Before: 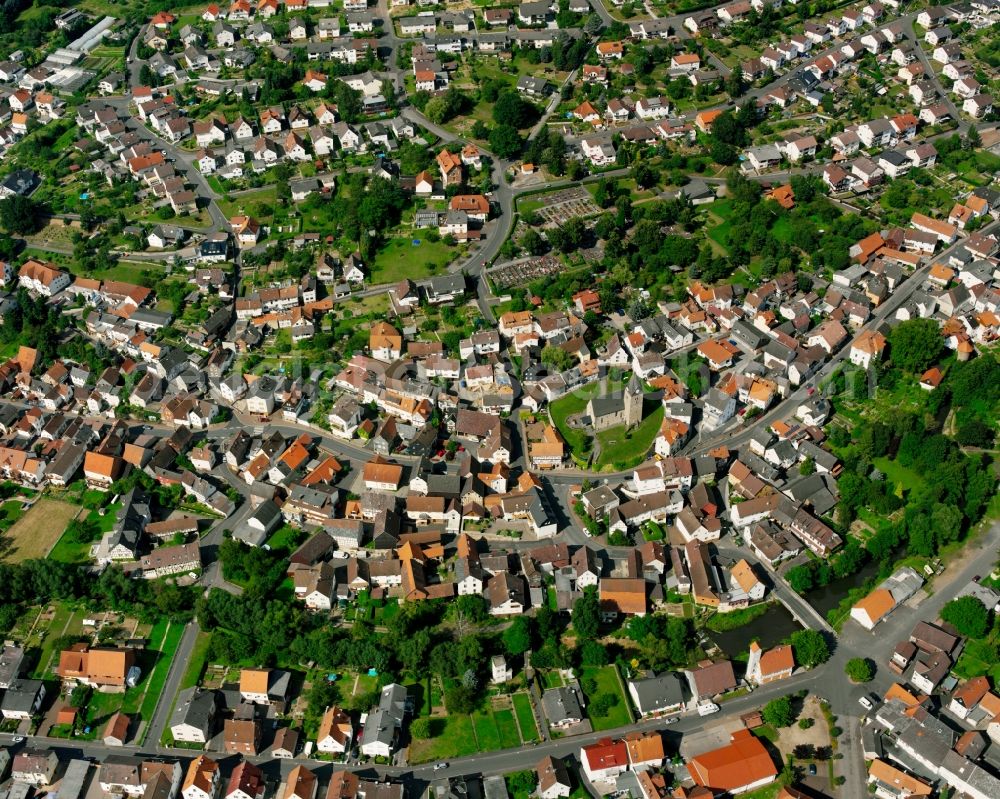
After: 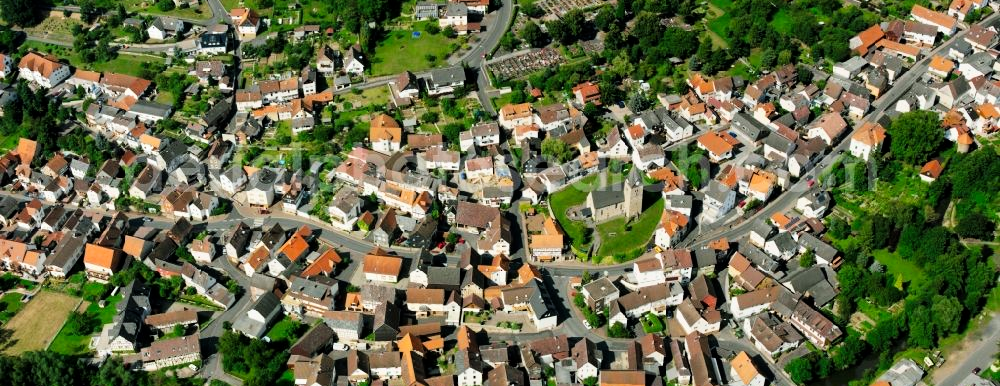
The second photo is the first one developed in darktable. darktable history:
crop and rotate: top 26.056%, bottom 25.543%
tone curve: curves: ch0 [(0, 0) (0.004, 0.001) (0.133, 0.112) (0.325, 0.362) (0.832, 0.893) (1, 1)], color space Lab, linked channels, preserve colors none
white balance: red 0.986, blue 1.01
